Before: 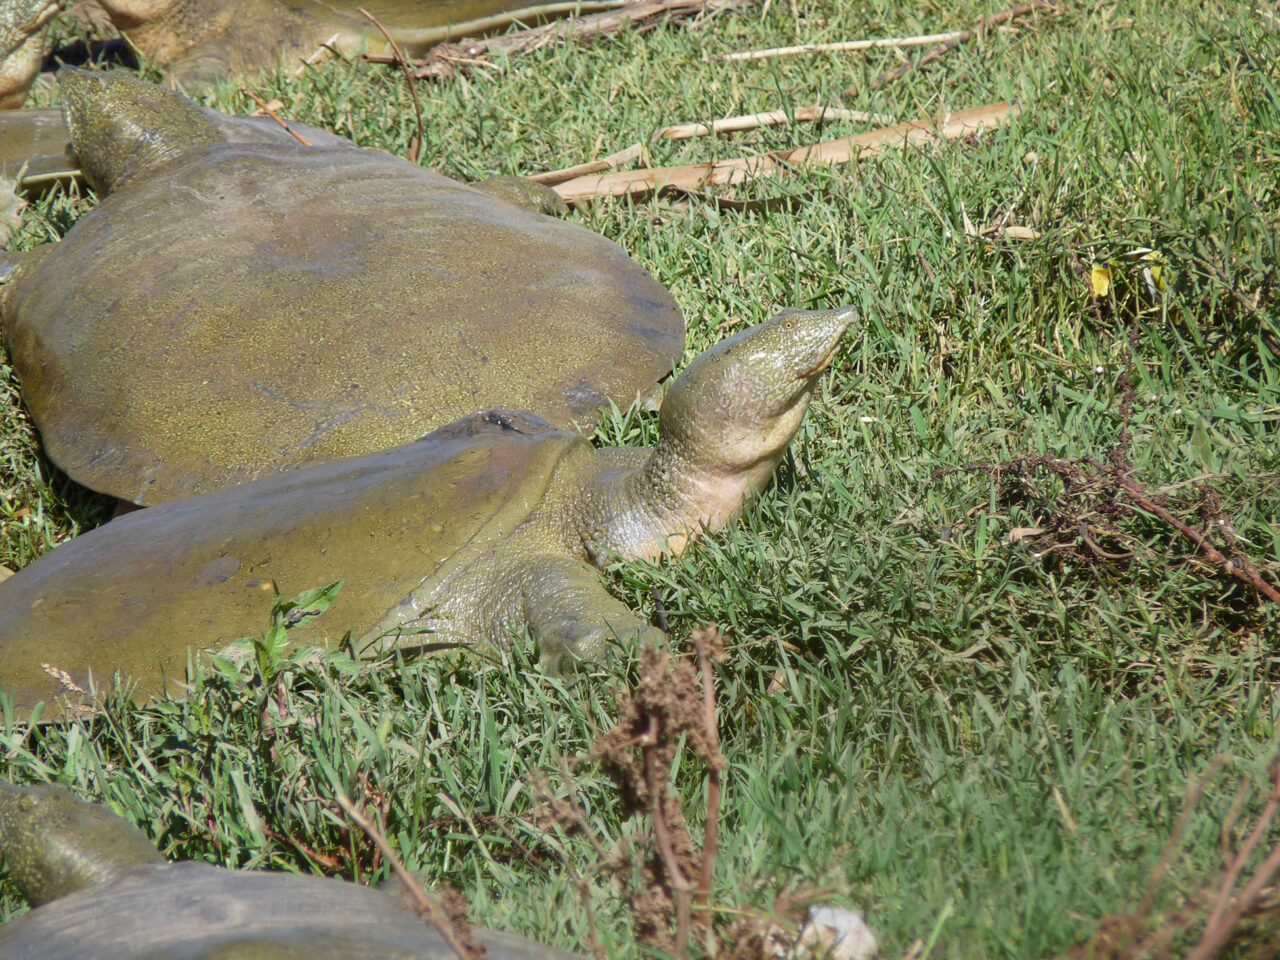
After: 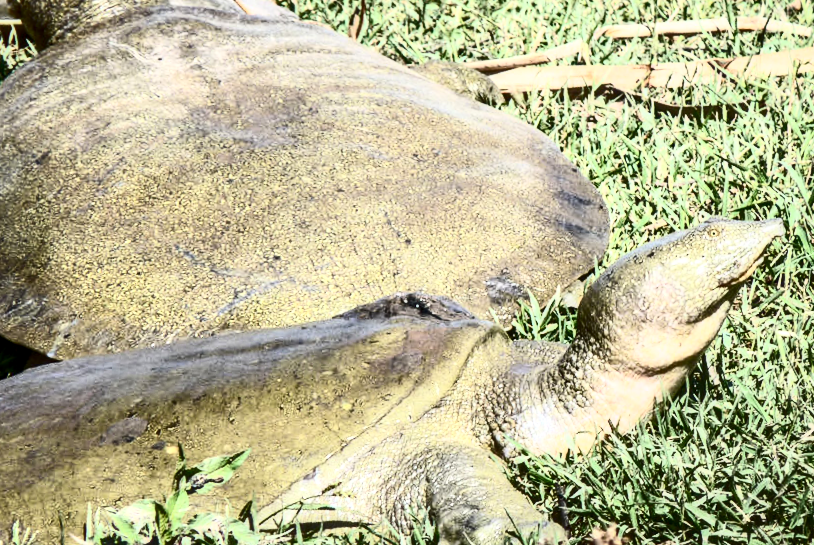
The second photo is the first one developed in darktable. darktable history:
crop and rotate: angle -4.77°, left 2.203%, top 6.851%, right 27.363%, bottom 30.178%
local contrast: detail 130%
contrast brightness saturation: contrast 0.912, brightness 0.196
